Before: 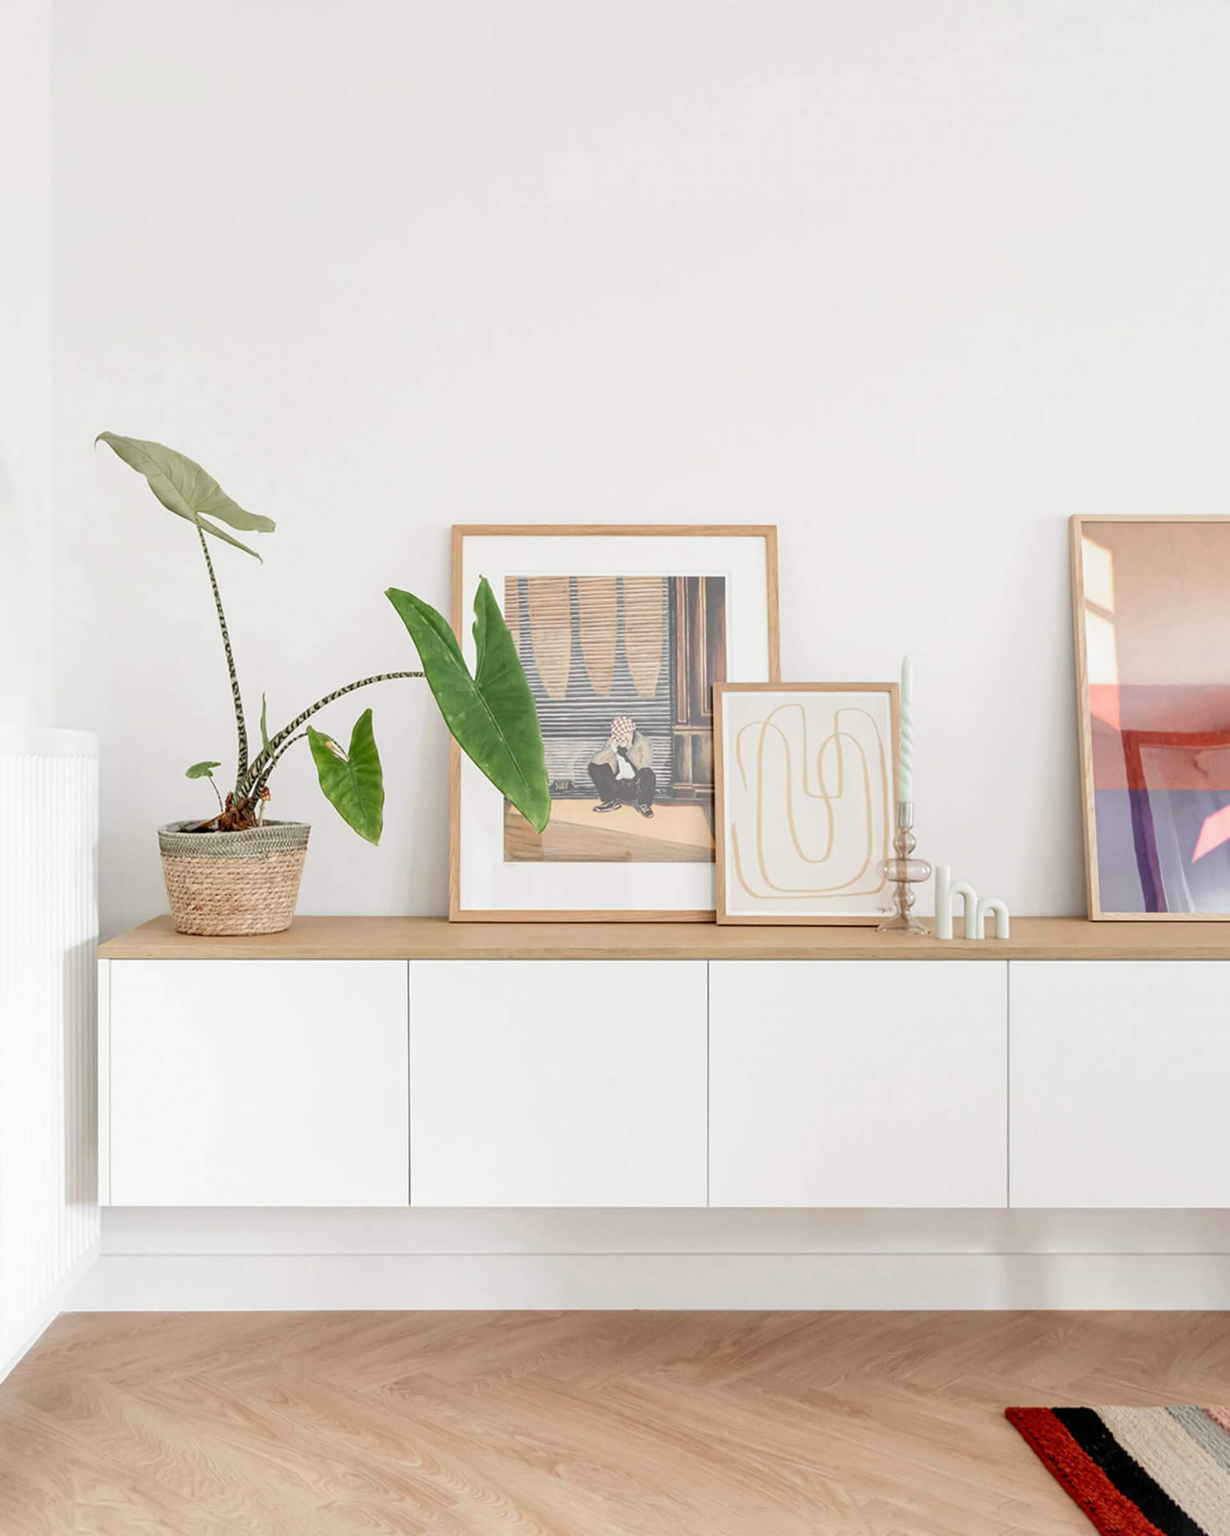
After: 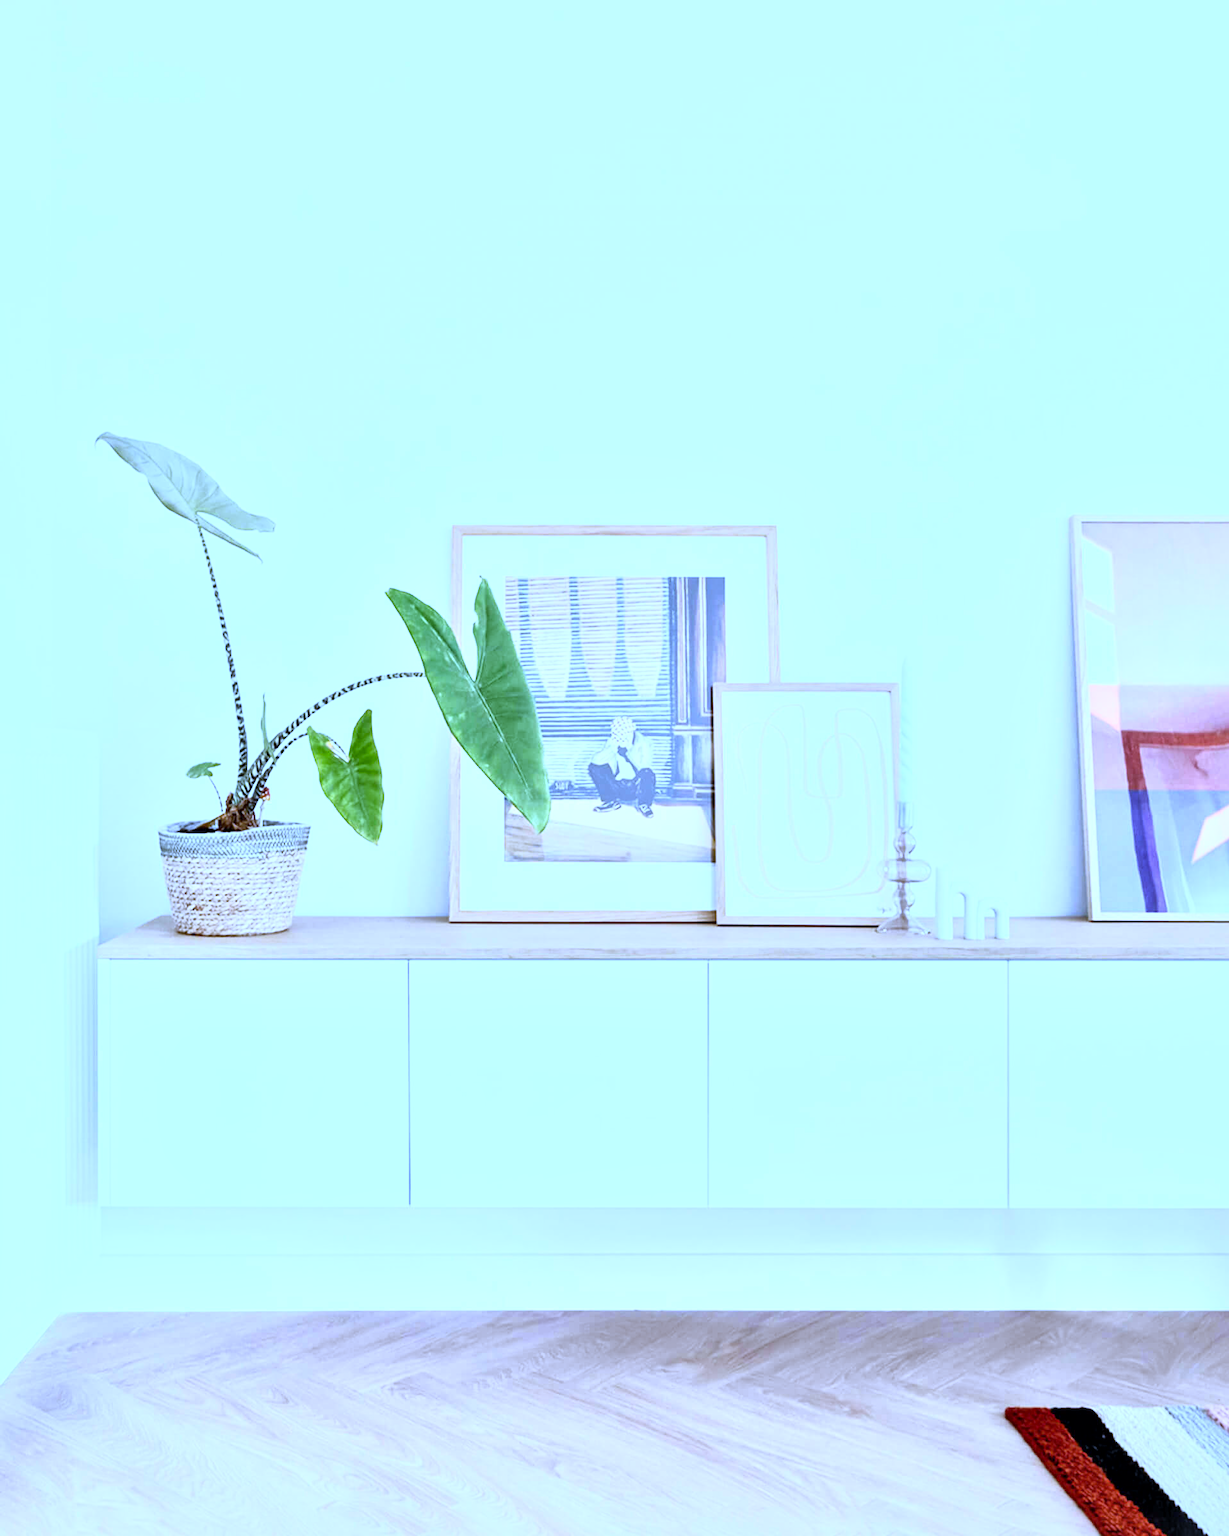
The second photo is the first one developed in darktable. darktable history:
base curve: curves: ch0 [(0, 0) (0.018, 0.026) (0.143, 0.37) (0.33, 0.731) (0.458, 0.853) (0.735, 0.965) (0.905, 0.986) (1, 1)]
color correction: highlights a* -2.68, highlights b* 2.57
white balance: red 0.766, blue 1.537
local contrast: mode bilateral grid, contrast 25, coarseness 60, detail 151%, midtone range 0.2
